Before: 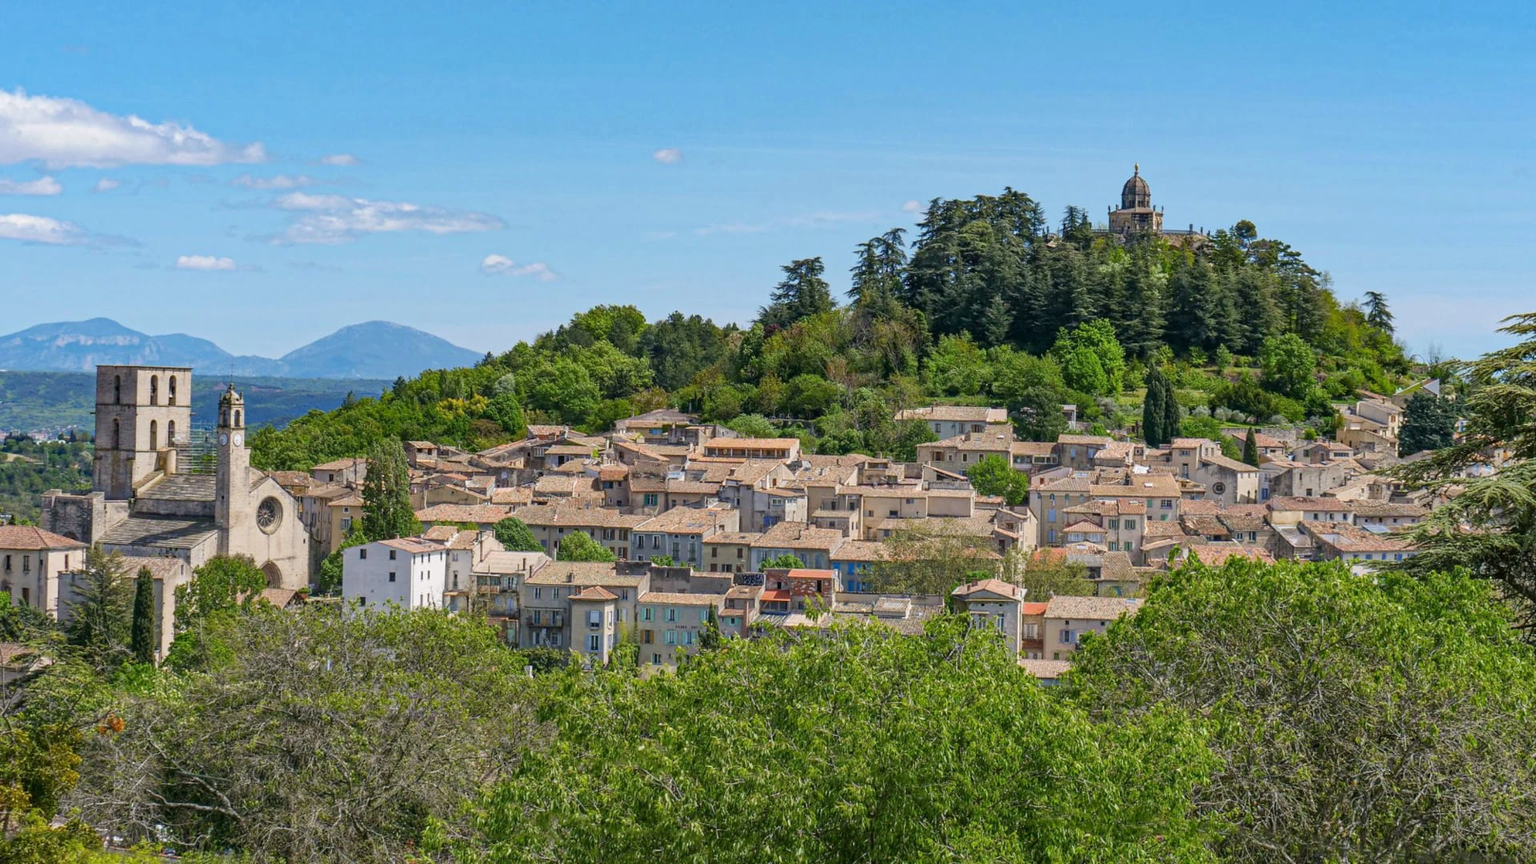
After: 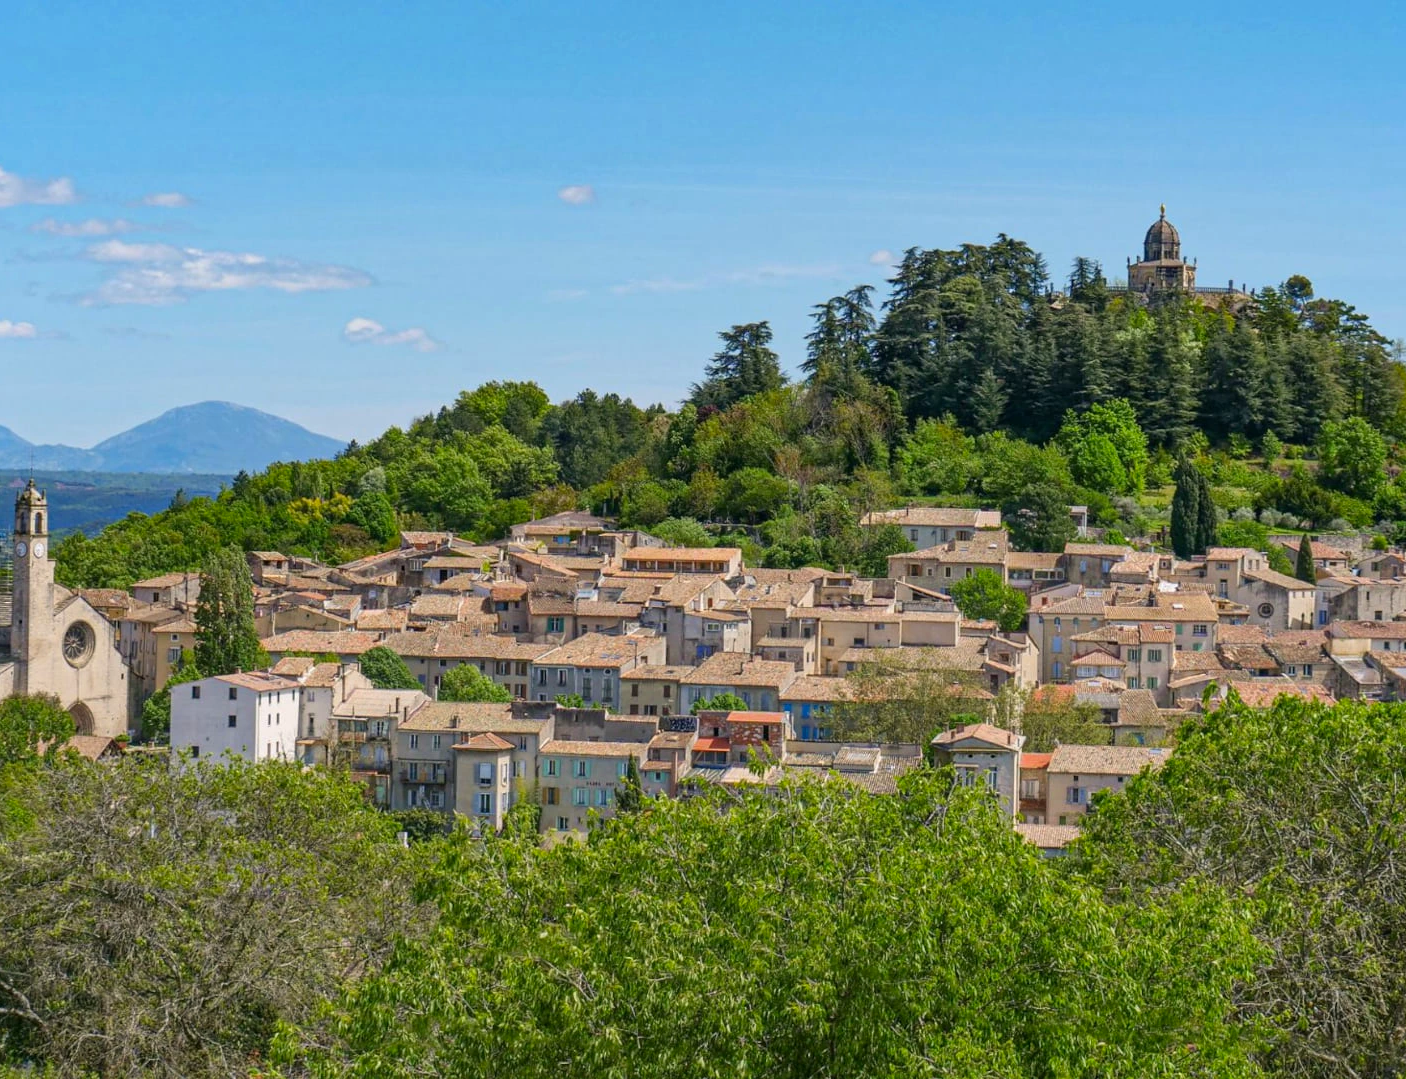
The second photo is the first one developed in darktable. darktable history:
crop: left 13.443%, right 13.31%
color correction: highlights a* 0.816, highlights b* 2.78, saturation 1.1
